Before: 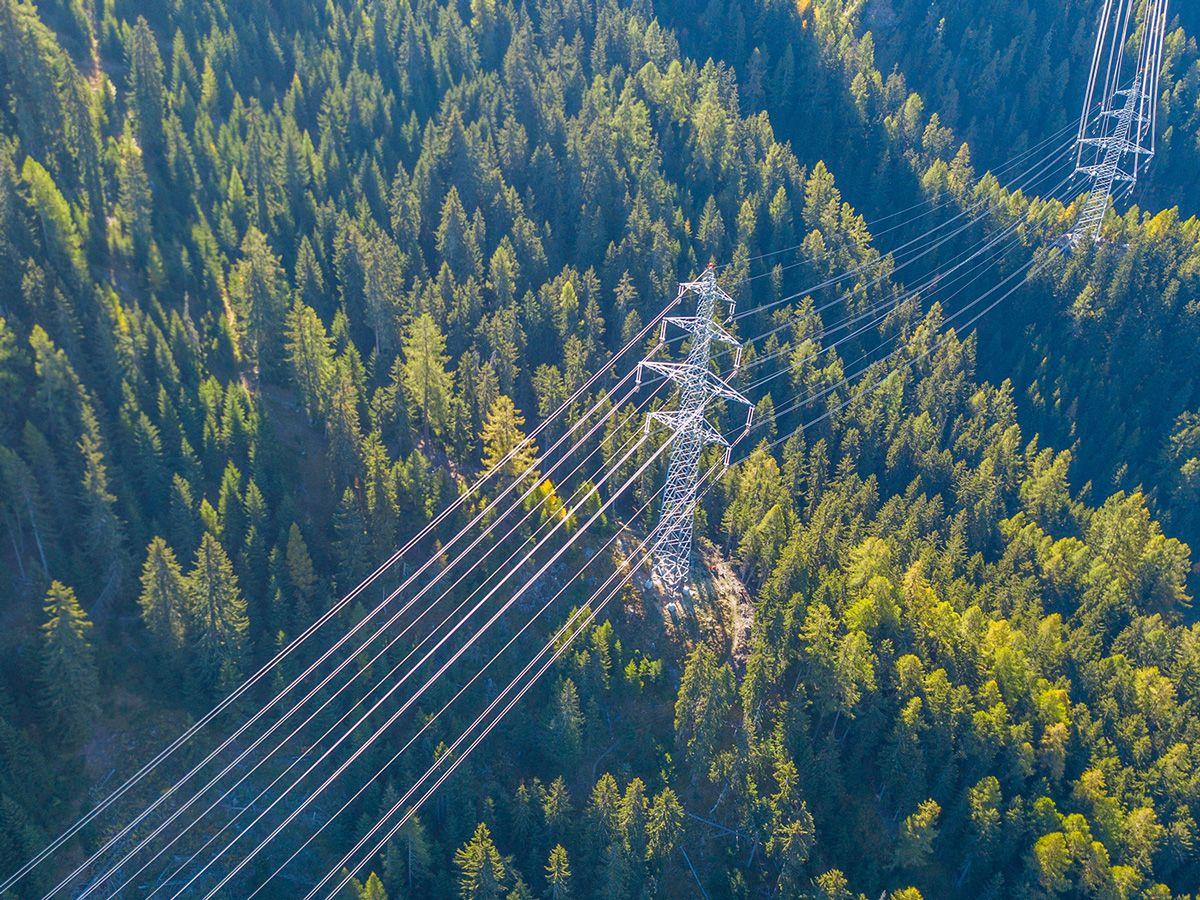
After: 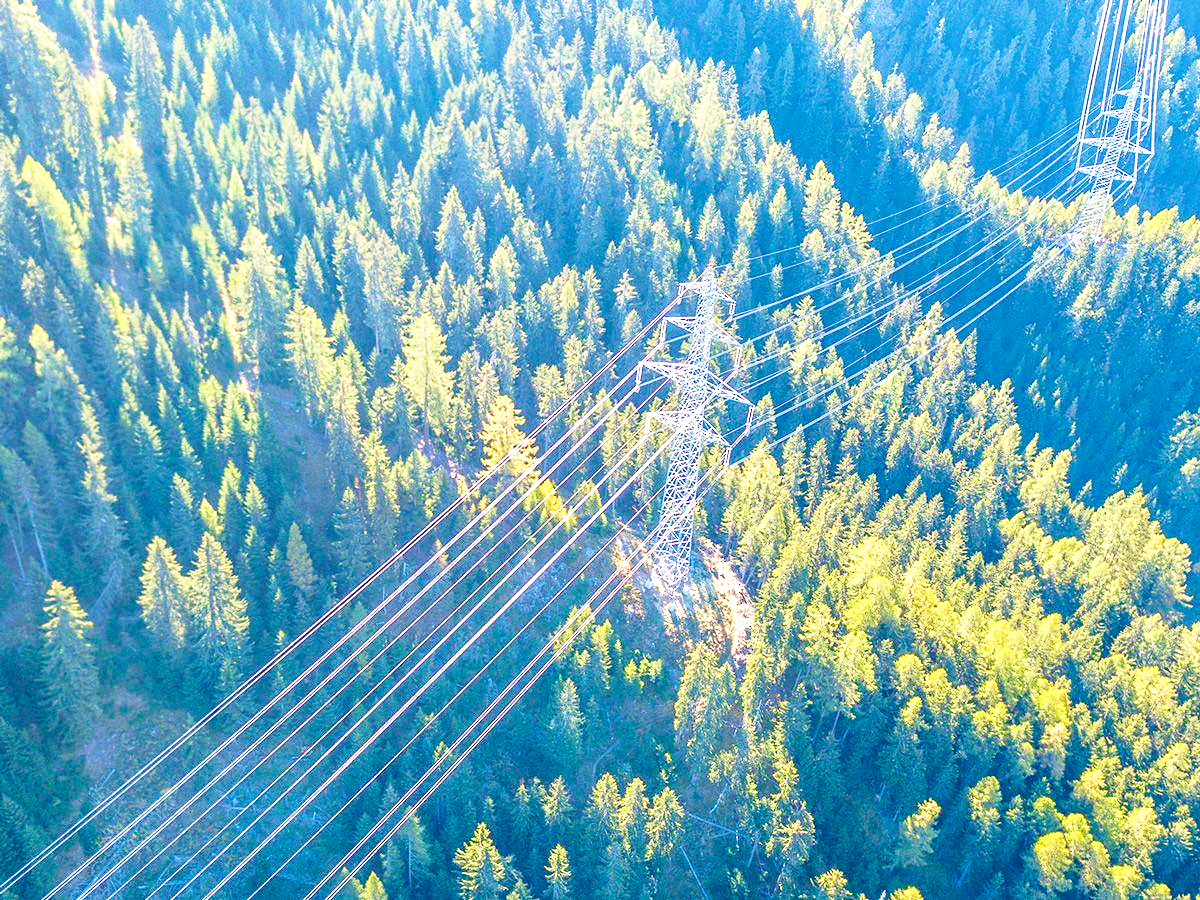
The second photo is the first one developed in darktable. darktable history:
exposure: exposure 1.142 EV, compensate exposure bias true, compensate highlight preservation false
velvia: on, module defaults
base curve: curves: ch0 [(0, 0) (0.028, 0.03) (0.121, 0.232) (0.46, 0.748) (0.859, 0.968) (1, 1)], preserve colors none
